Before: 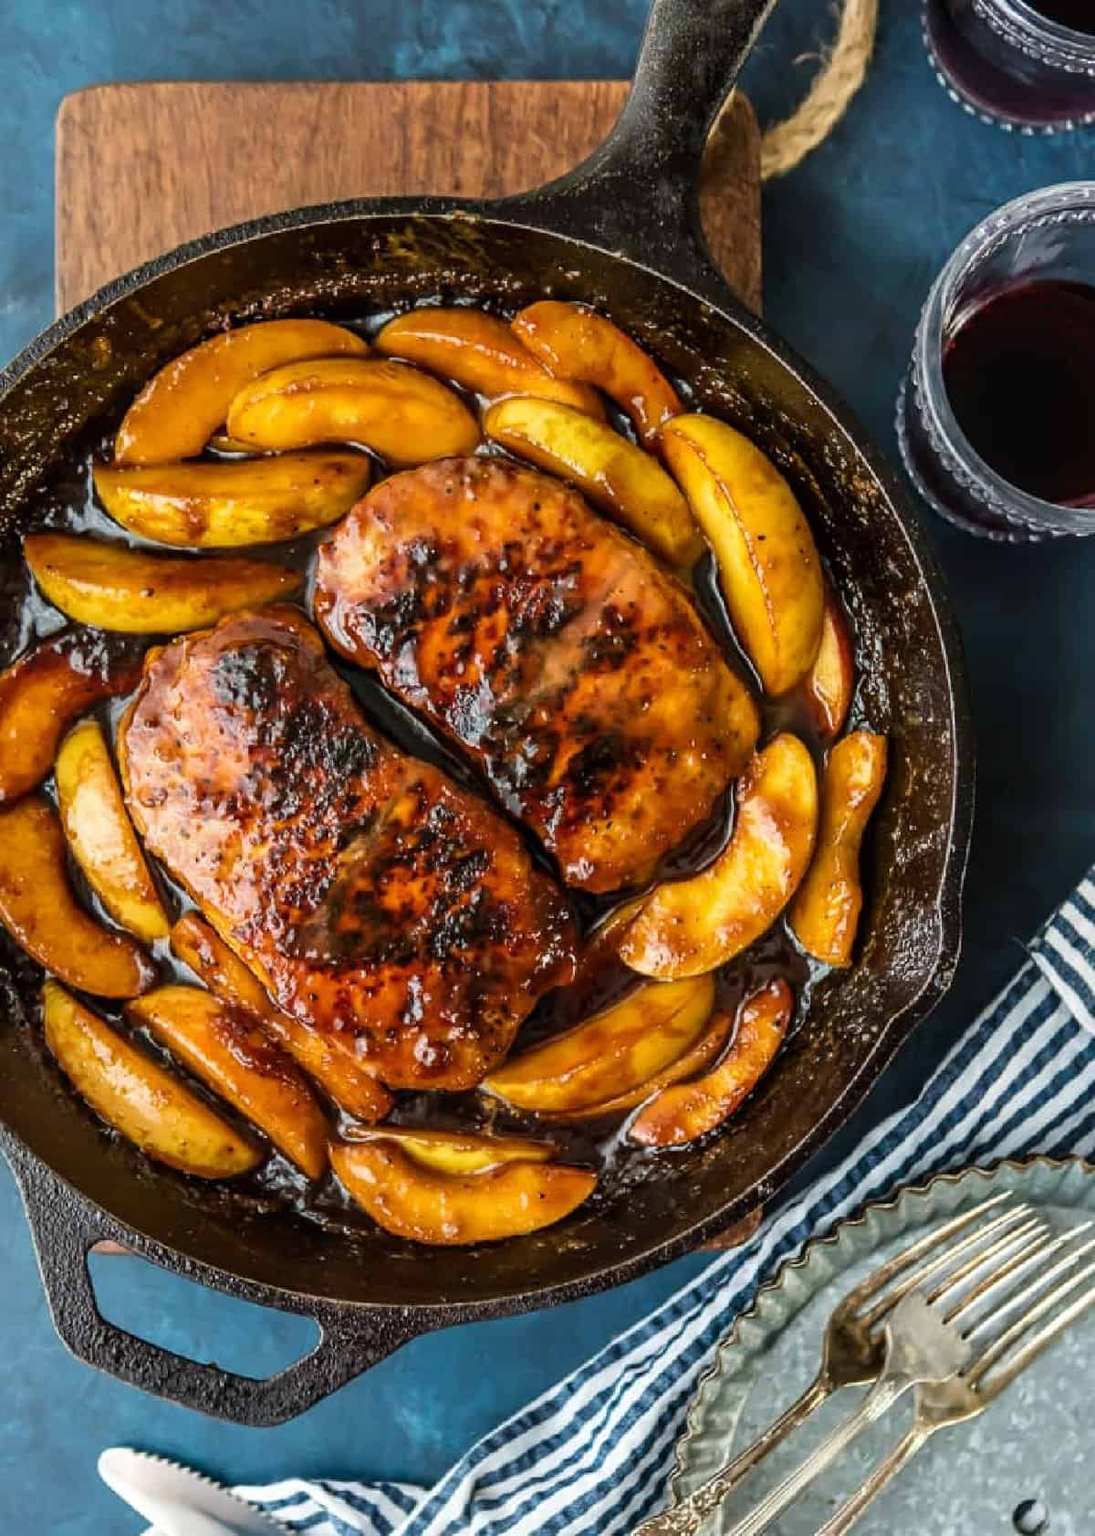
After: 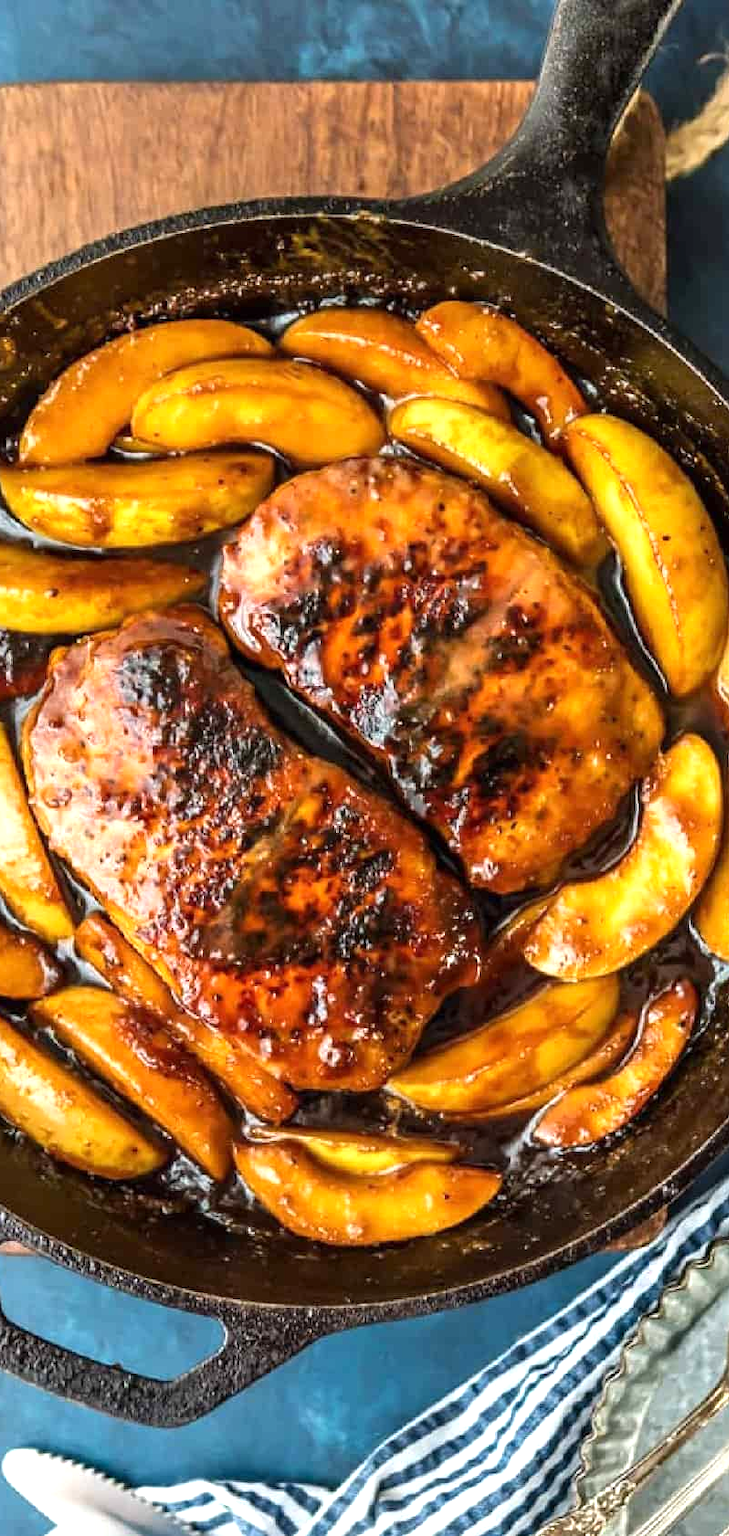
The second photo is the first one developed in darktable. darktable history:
exposure: exposure 0.566 EV, compensate highlight preservation false
crop and rotate: left 8.786%, right 24.548%
